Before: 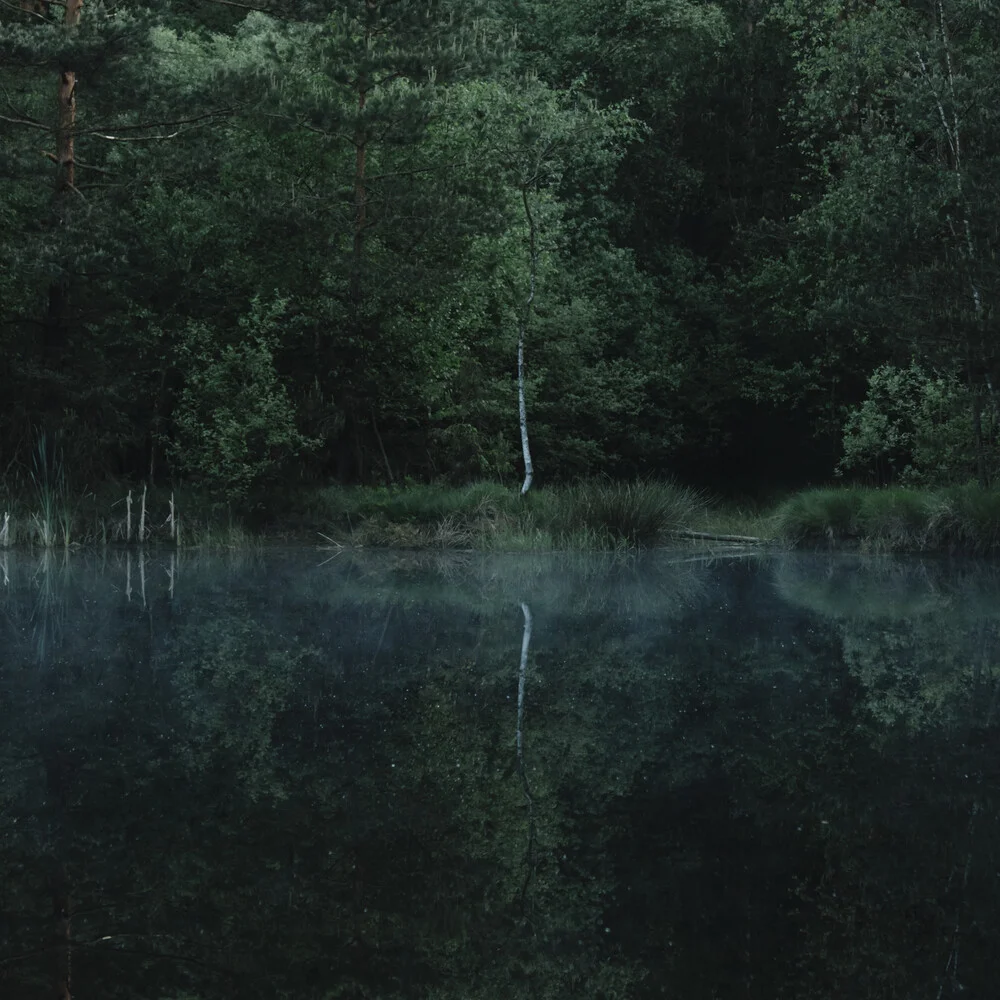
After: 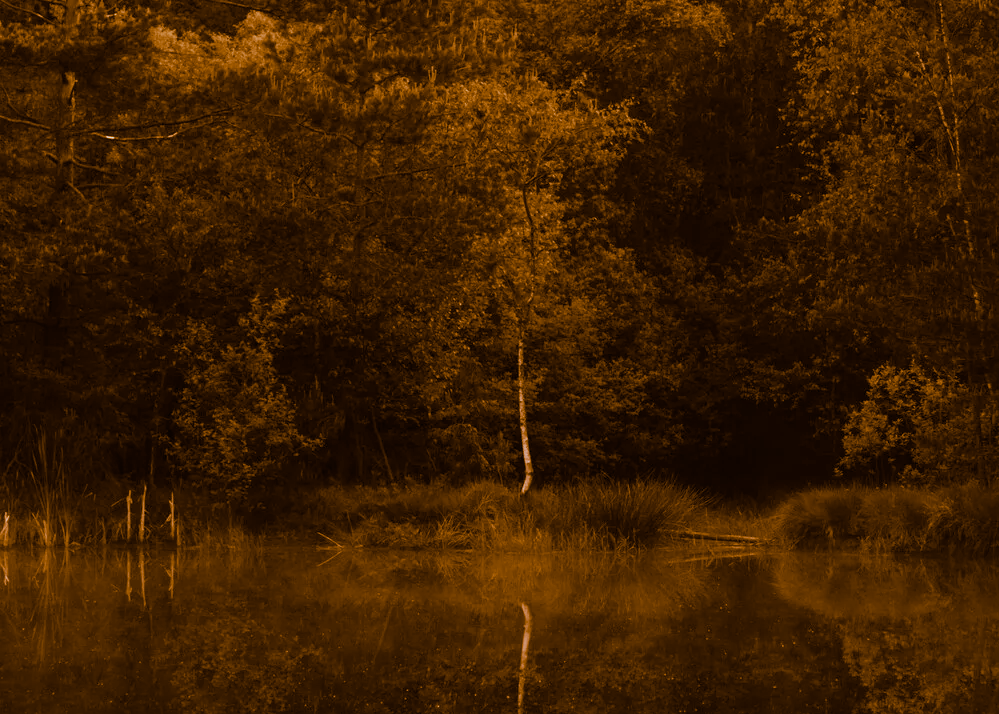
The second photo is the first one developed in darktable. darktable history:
crop: bottom 28.576%
split-toning: shadows › hue 26°, shadows › saturation 0.92, highlights › hue 40°, highlights › saturation 0.92, balance -63, compress 0%
